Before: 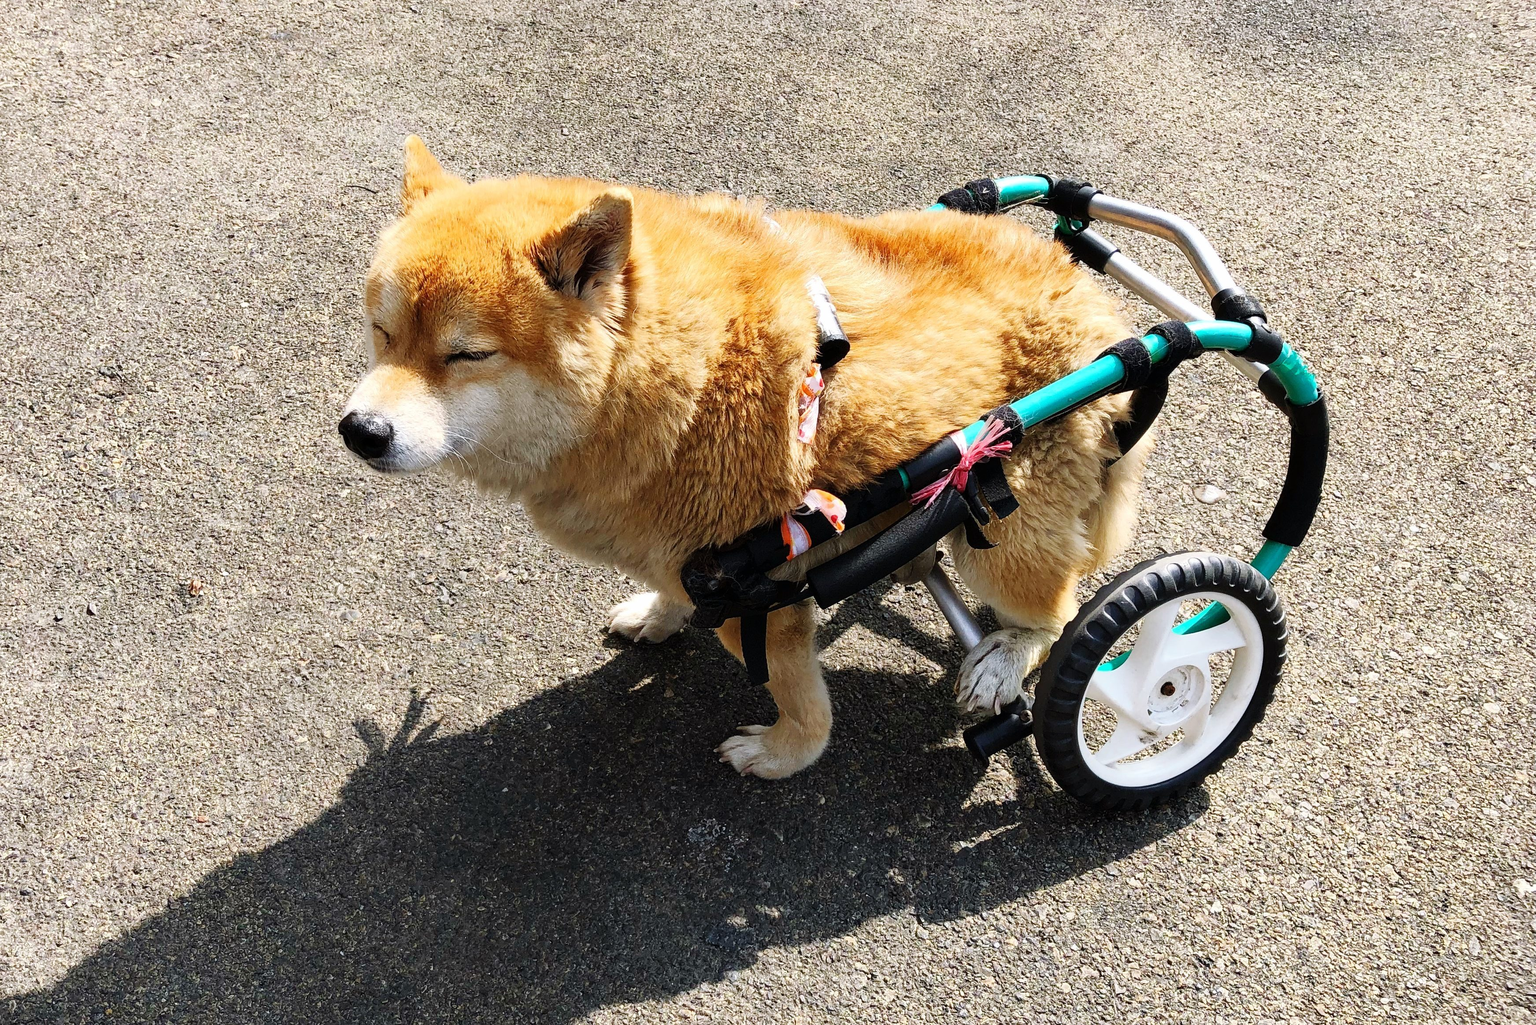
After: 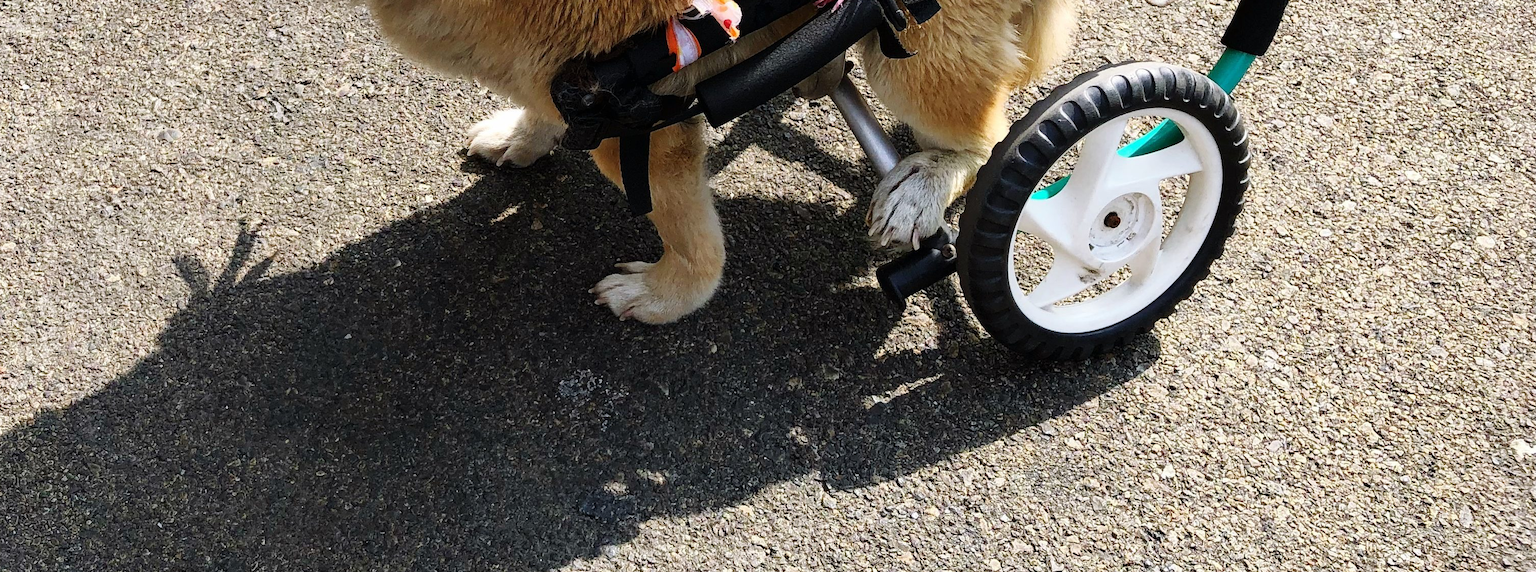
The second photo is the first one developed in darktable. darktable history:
crop and rotate: left 13.269%, top 48.63%, bottom 2.954%
